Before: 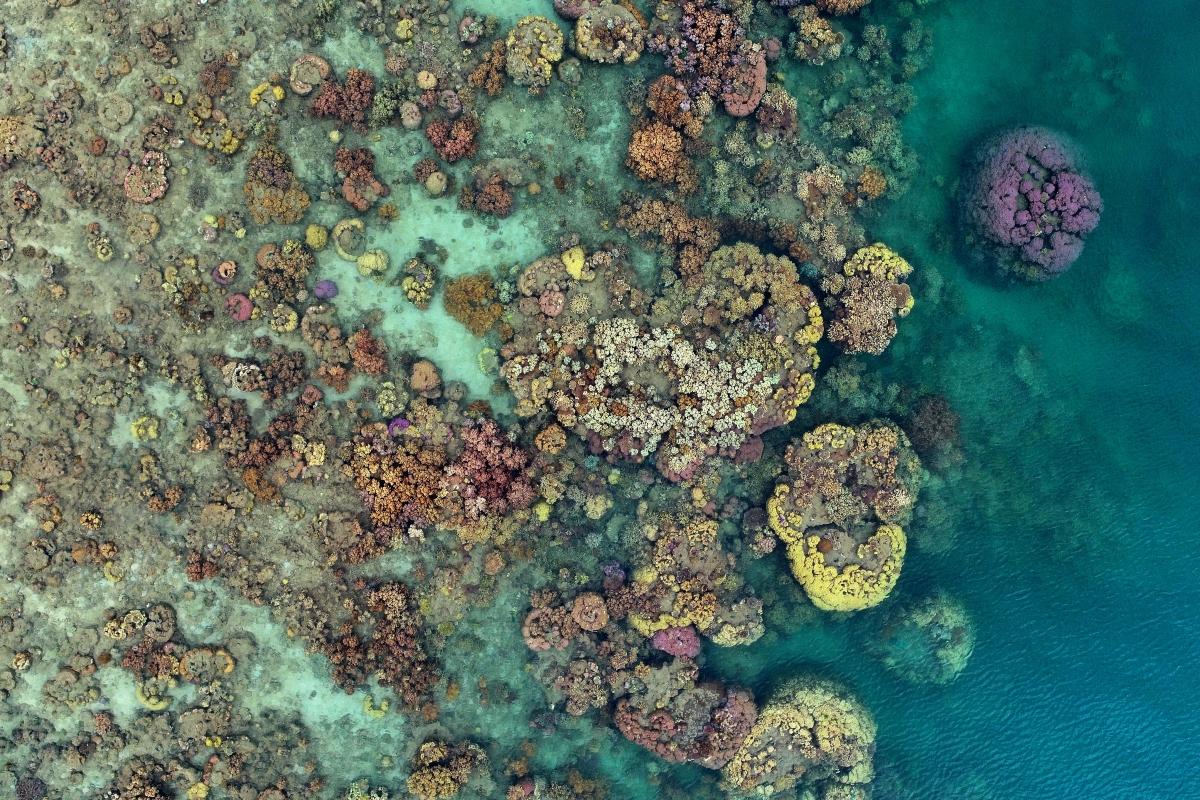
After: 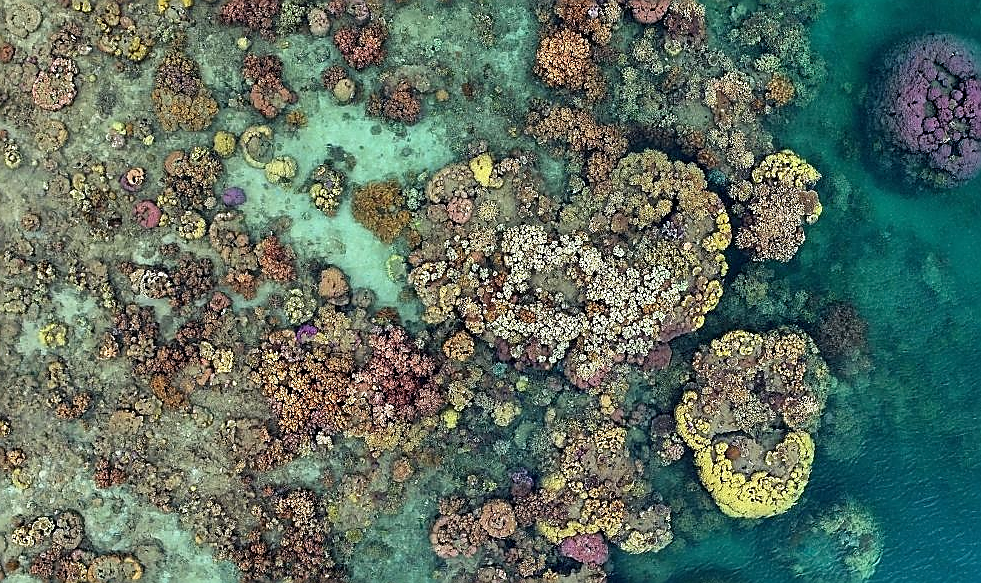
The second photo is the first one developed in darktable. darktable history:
crop: left 7.745%, top 11.654%, right 10.449%, bottom 15.435%
sharpen: radius 1.36, amount 1.238, threshold 0.608
